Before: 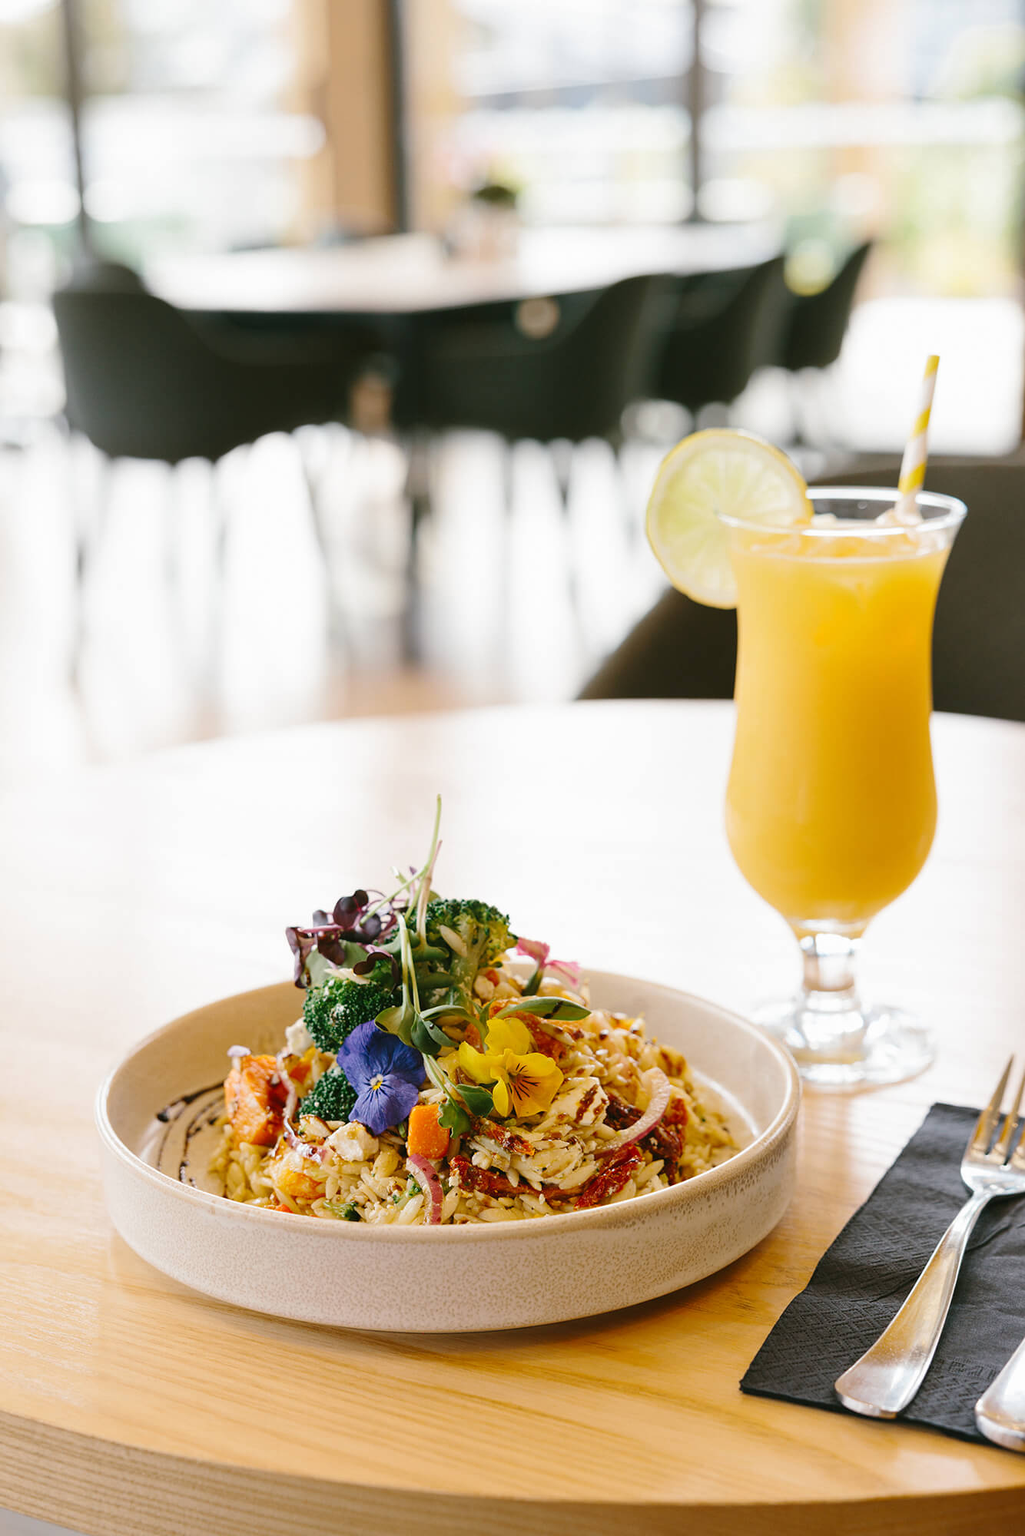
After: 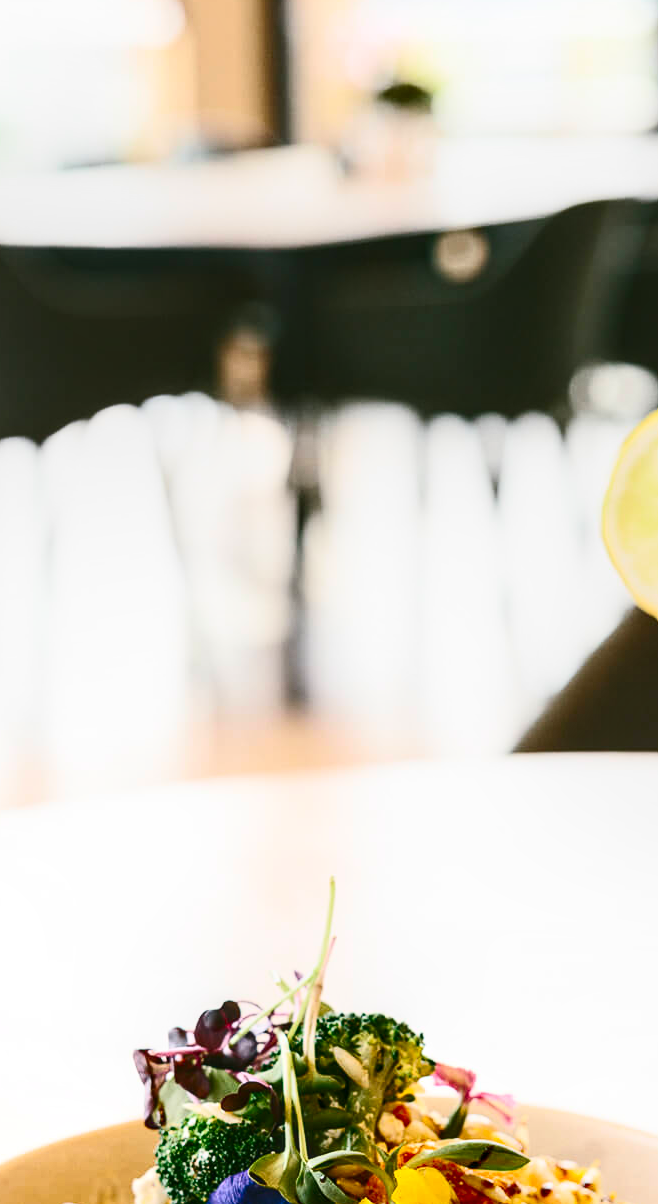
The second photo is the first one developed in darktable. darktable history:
crop: left 17.95%, top 7.925%, right 32.714%, bottom 31.854%
contrast brightness saturation: contrast 0.399, brightness 0.098, saturation 0.215
local contrast: detail 130%
